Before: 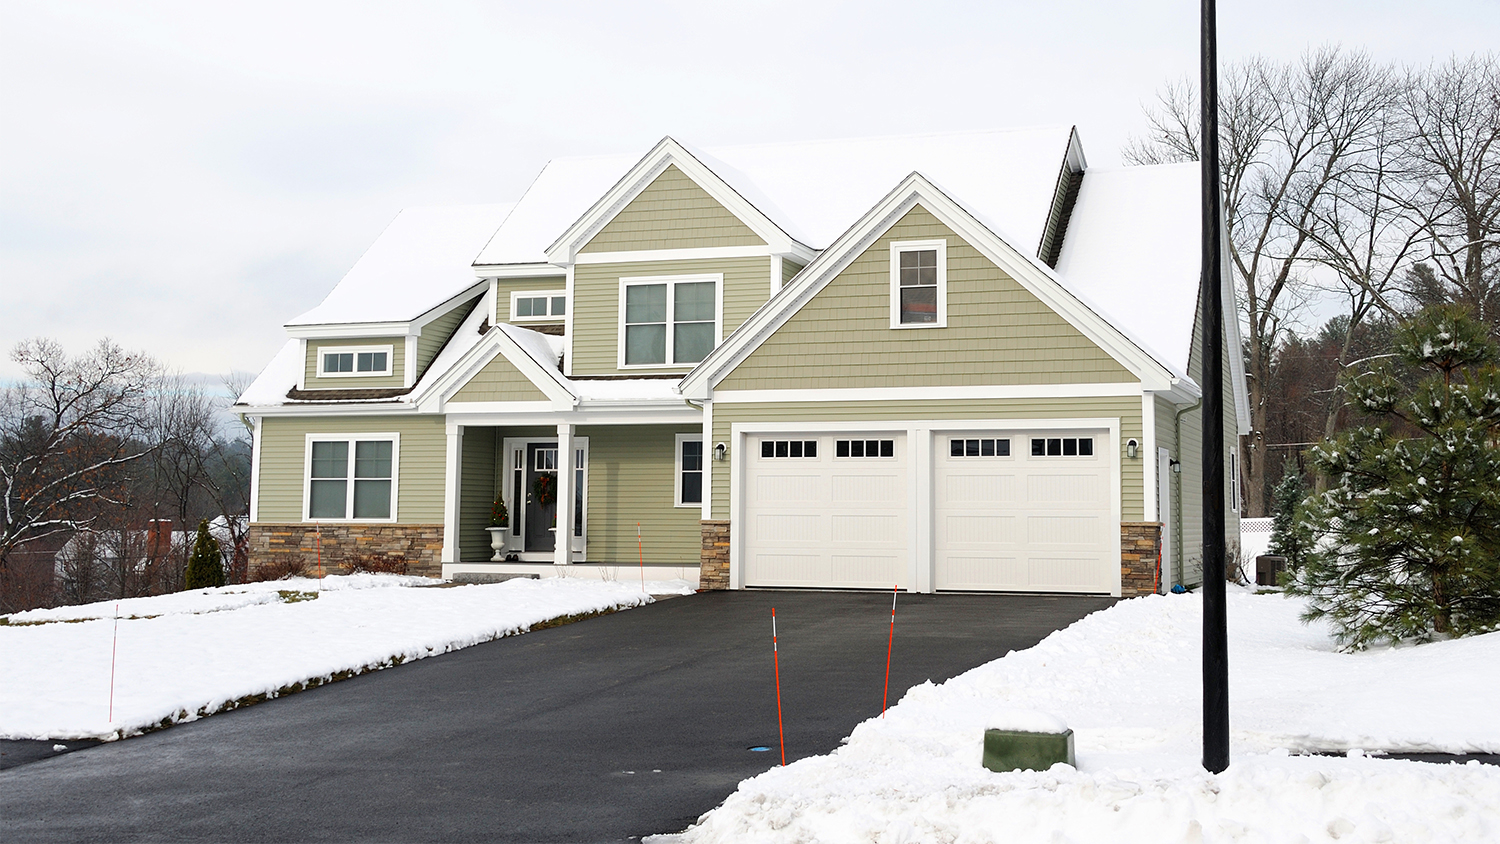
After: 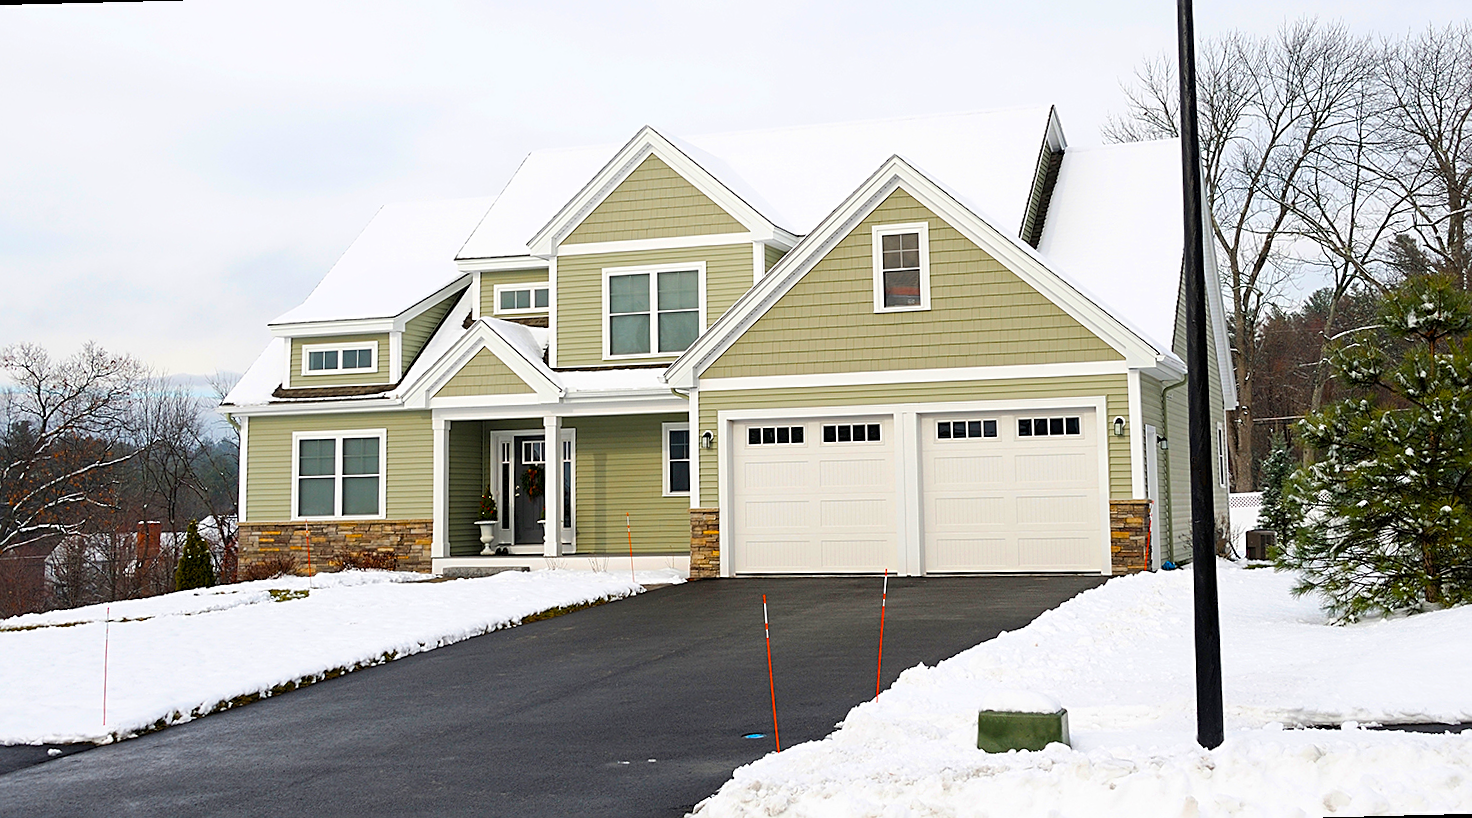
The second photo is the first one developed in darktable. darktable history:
color balance rgb: linear chroma grading › global chroma 15%, perceptual saturation grading › global saturation 30%
tone equalizer: -7 EV 0.13 EV, smoothing diameter 25%, edges refinement/feathering 10, preserve details guided filter
rotate and perspective: rotation -1.42°, crop left 0.016, crop right 0.984, crop top 0.035, crop bottom 0.965
sharpen: on, module defaults
